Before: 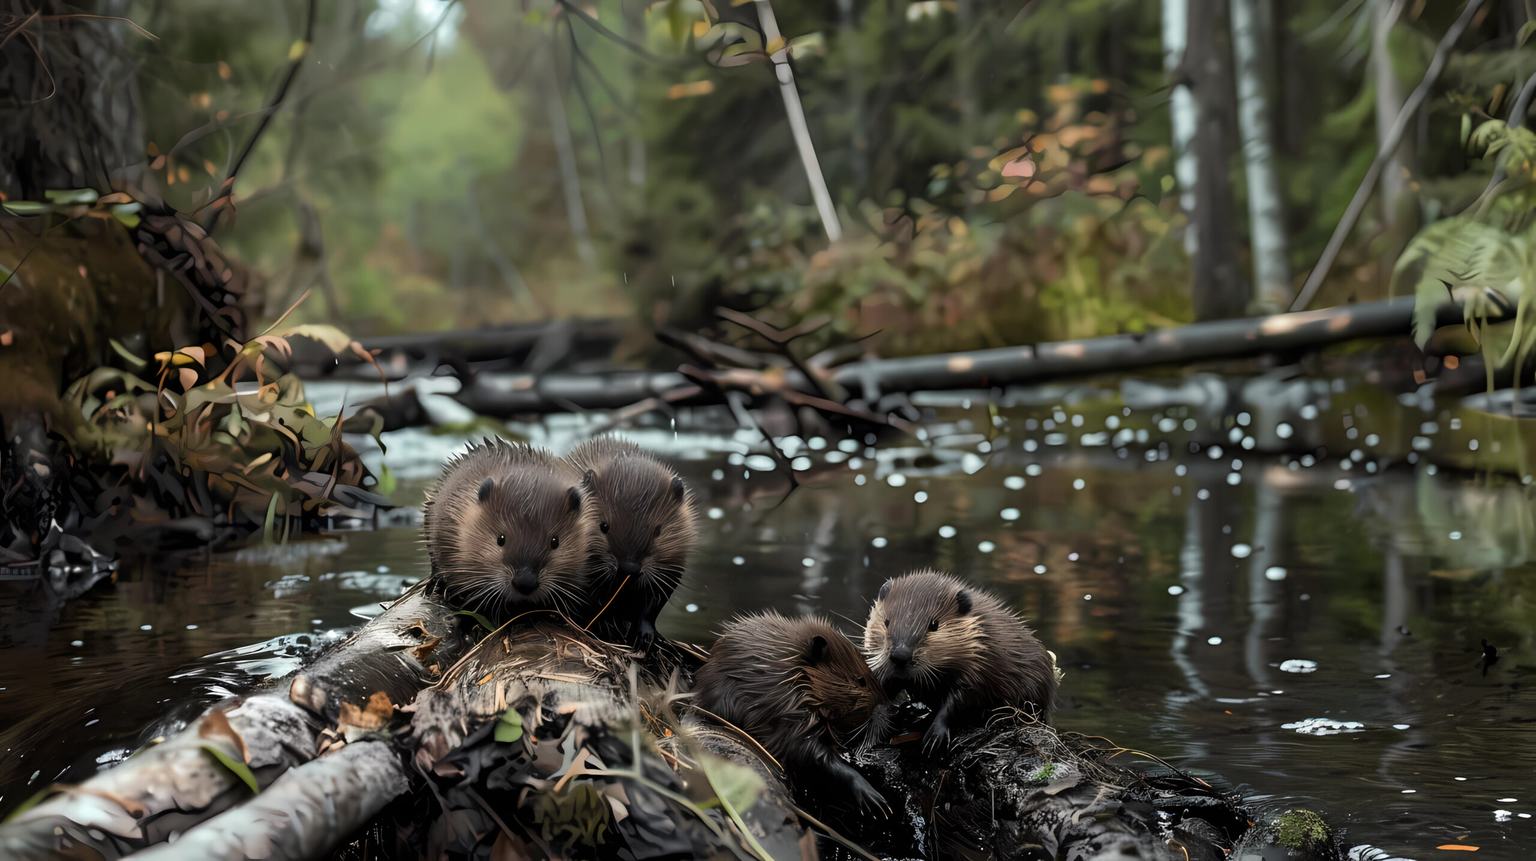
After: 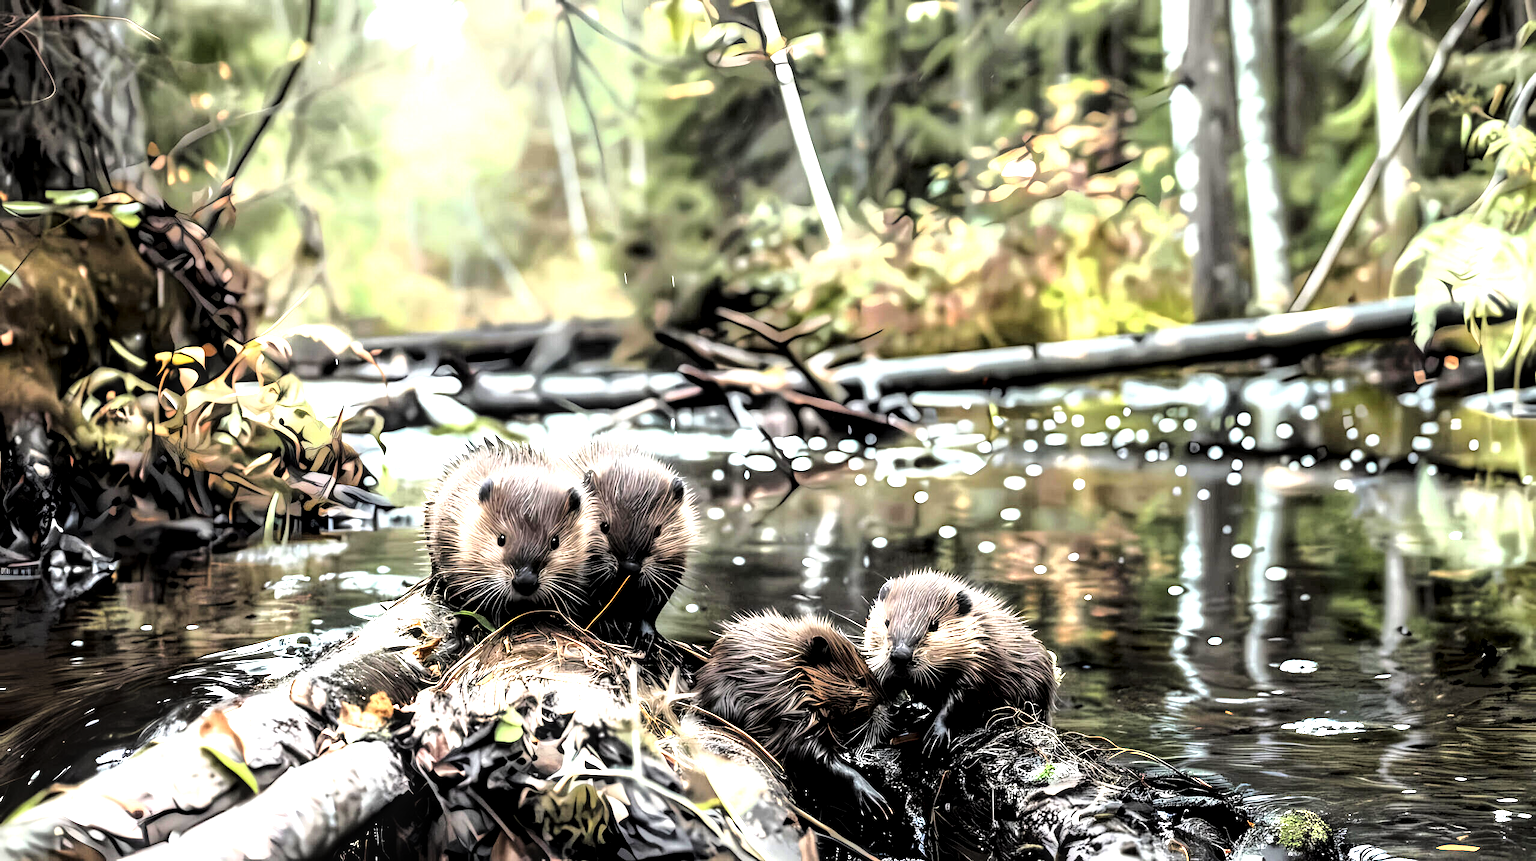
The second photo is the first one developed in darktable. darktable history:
tone curve: curves: ch0 [(0.003, 0) (0.066, 0.023) (0.154, 0.082) (0.281, 0.221) (0.405, 0.389) (0.517, 0.553) (0.716, 0.743) (0.822, 0.882) (1, 1)]; ch1 [(0, 0) (0.164, 0.115) (0.337, 0.332) (0.39, 0.398) (0.464, 0.461) (0.501, 0.5) (0.521, 0.526) (0.571, 0.606) (0.656, 0.677) (0.723, 0.731) (0.811, 0.796) (1, 1)]; ch2 [(0, 0) (0.337, 0.382) (0.464, 0.476) (0.501, 0.502) (0.527, 0.54) (0.556, 0.567) (0.575, 0.606) (0.659, 0.736) (1, 1)], color space Lab, linked channels, preserve colors none
local contrast: detail 160%
exposure: black level correction 0, exposure 1.629 EV, compensate highlight preservation false
tone equalizer: -8 EV -0.761 EV, -7 EV -0.733 EV, -6 EV -0.59 EV, -5 EV -0.399 EV, -3 EV 0.401 EV, -2 EV 0.6 EV, -1 EV 0.694 EV, +0 EV 0.744 EV
